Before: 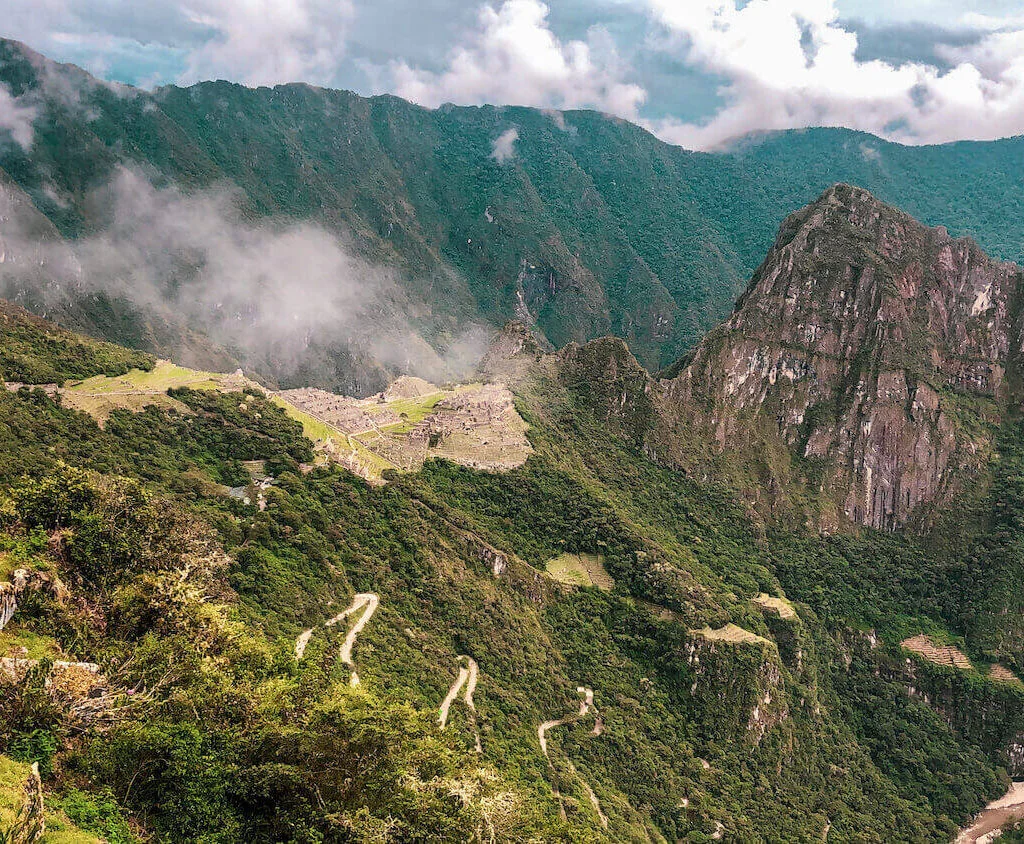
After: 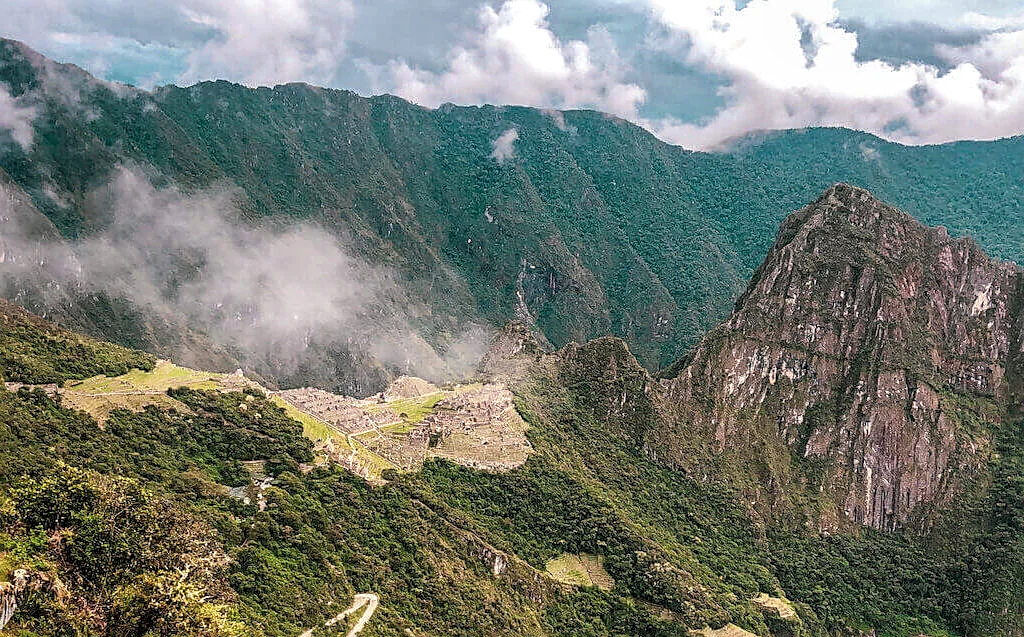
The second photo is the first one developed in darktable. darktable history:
crop: bottom 24.446%
sharpen: on, module defaults
local contrast: on, module defaults
